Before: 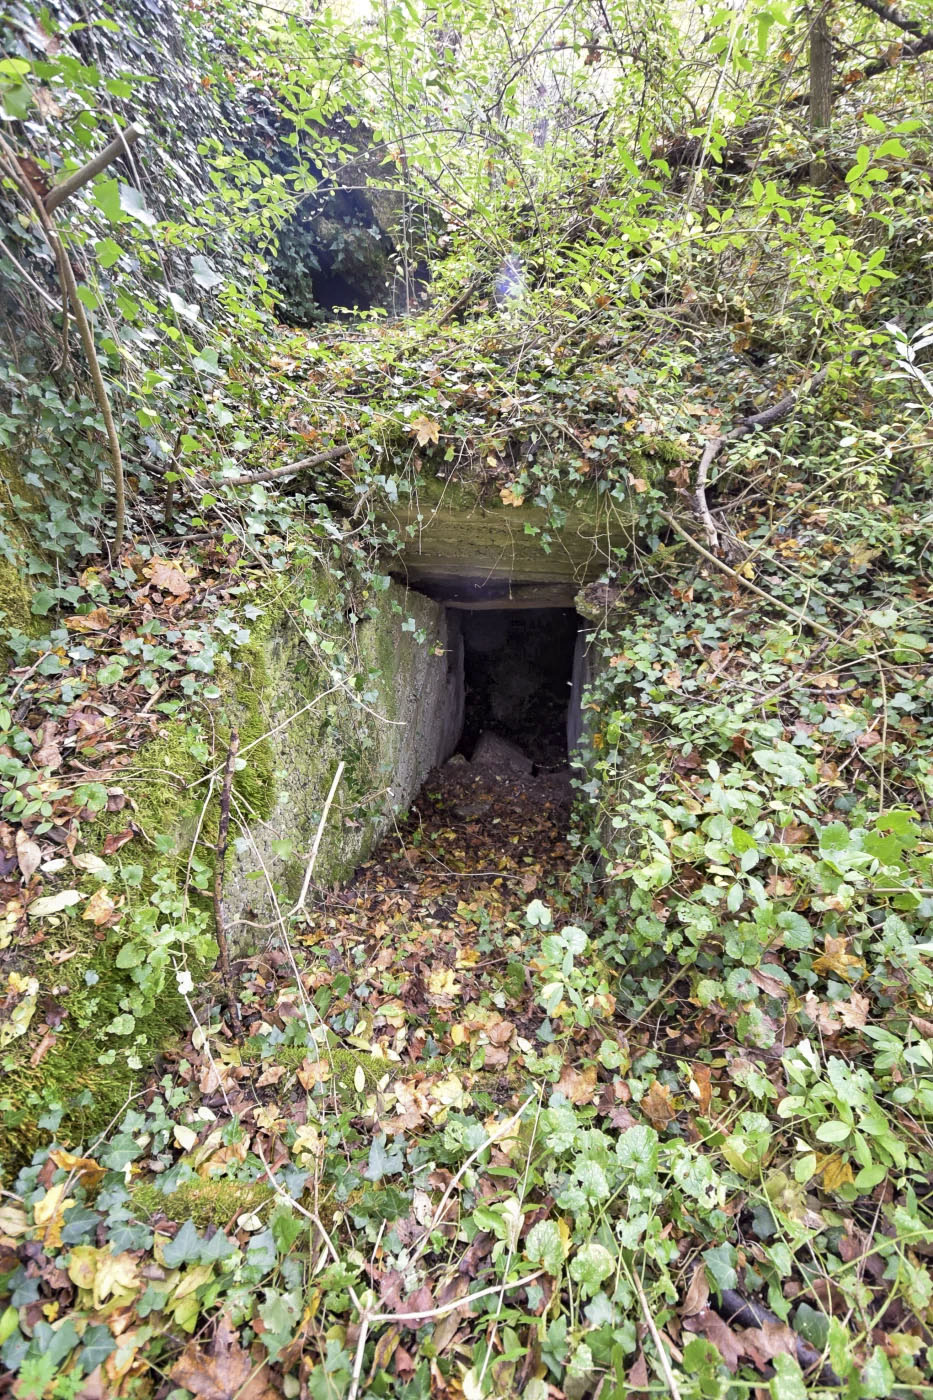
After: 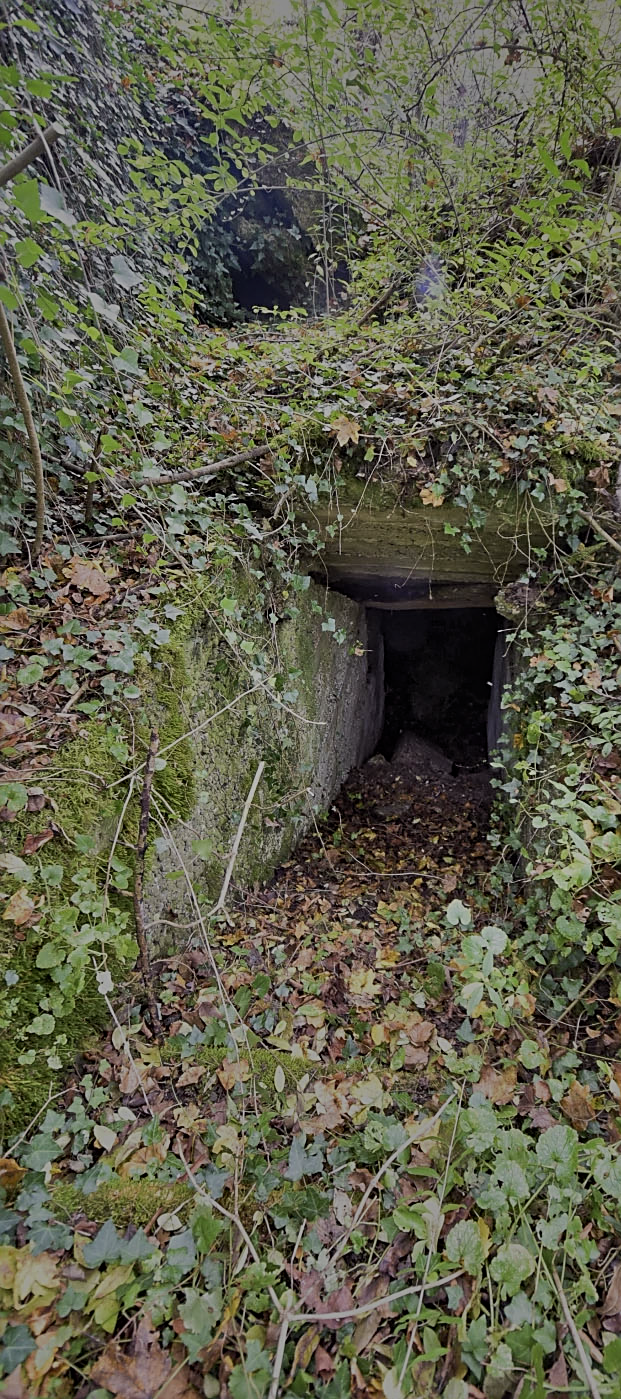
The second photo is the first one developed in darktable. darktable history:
tone equalizer: -7 EV -0.63 EV, -6 EV 1 EV, -5 EV -0.45 EV, -4 EV 0.43 EV, -3 EV 0.41 EV, -2 EV 0.15 EV, -1 EV -0.15 EV, +0 EV -0.39 EV, smoothing diameter 25%, edges refinement/feathering 10, preserve details guided filter
exposure: exposure -2.002 EV, compensate highlight preservation false
sharpen: on, module defaults
shadows and highlights: low approximation 0.01, soften with gaussian
crop and rotate: left 8.786%, right 24.548%
